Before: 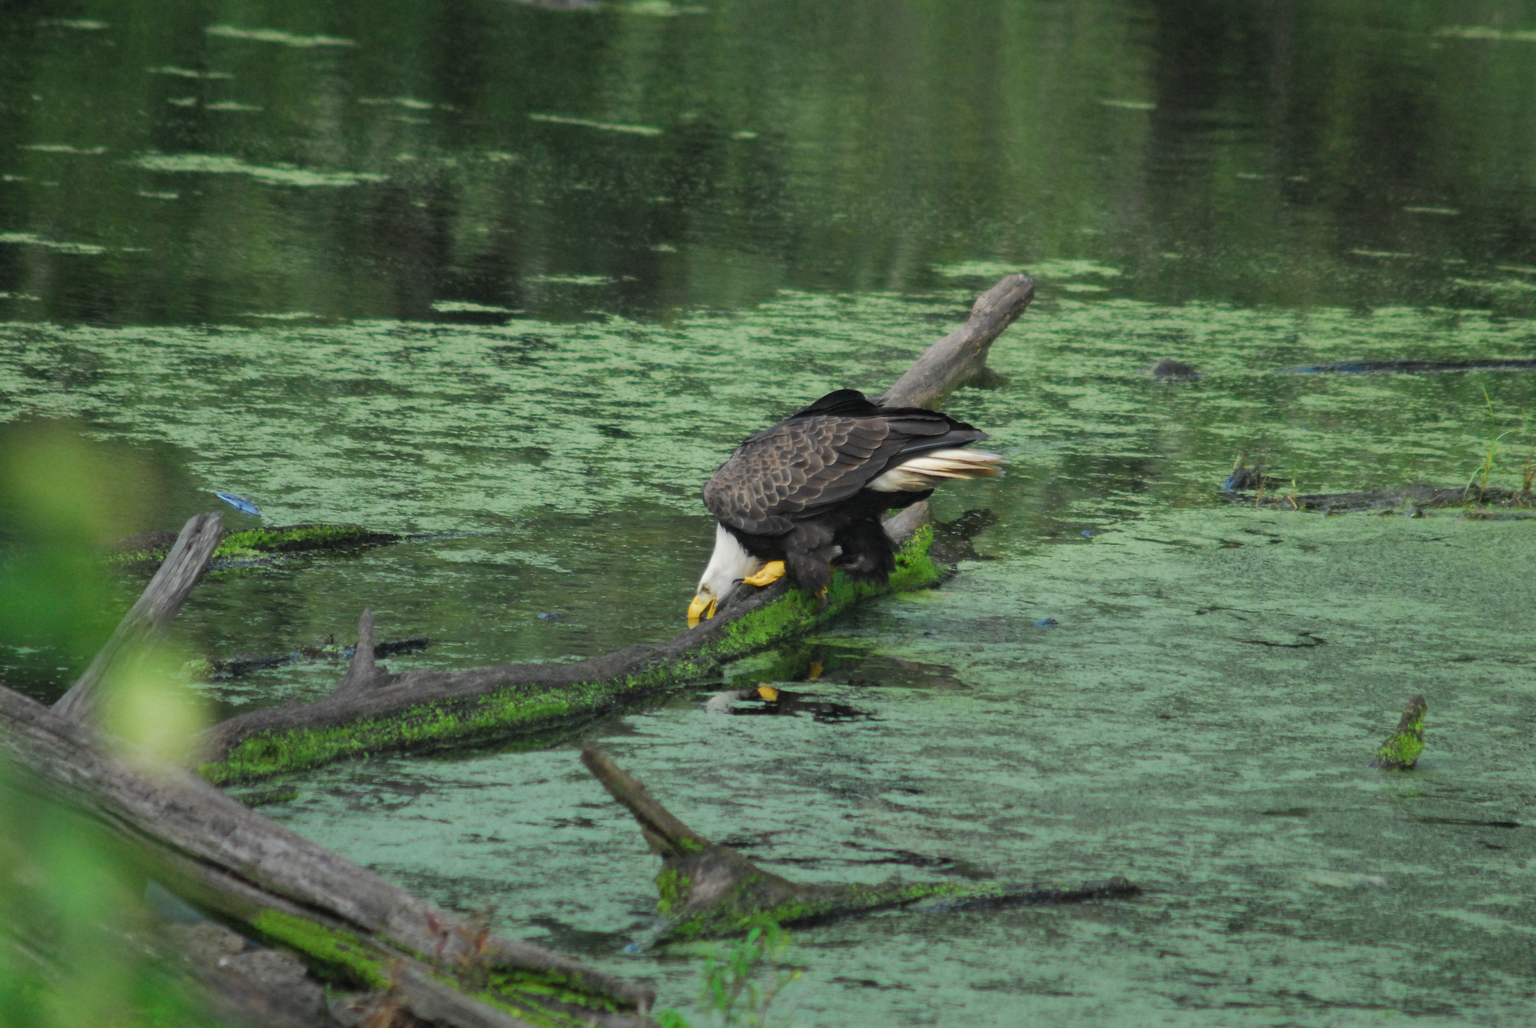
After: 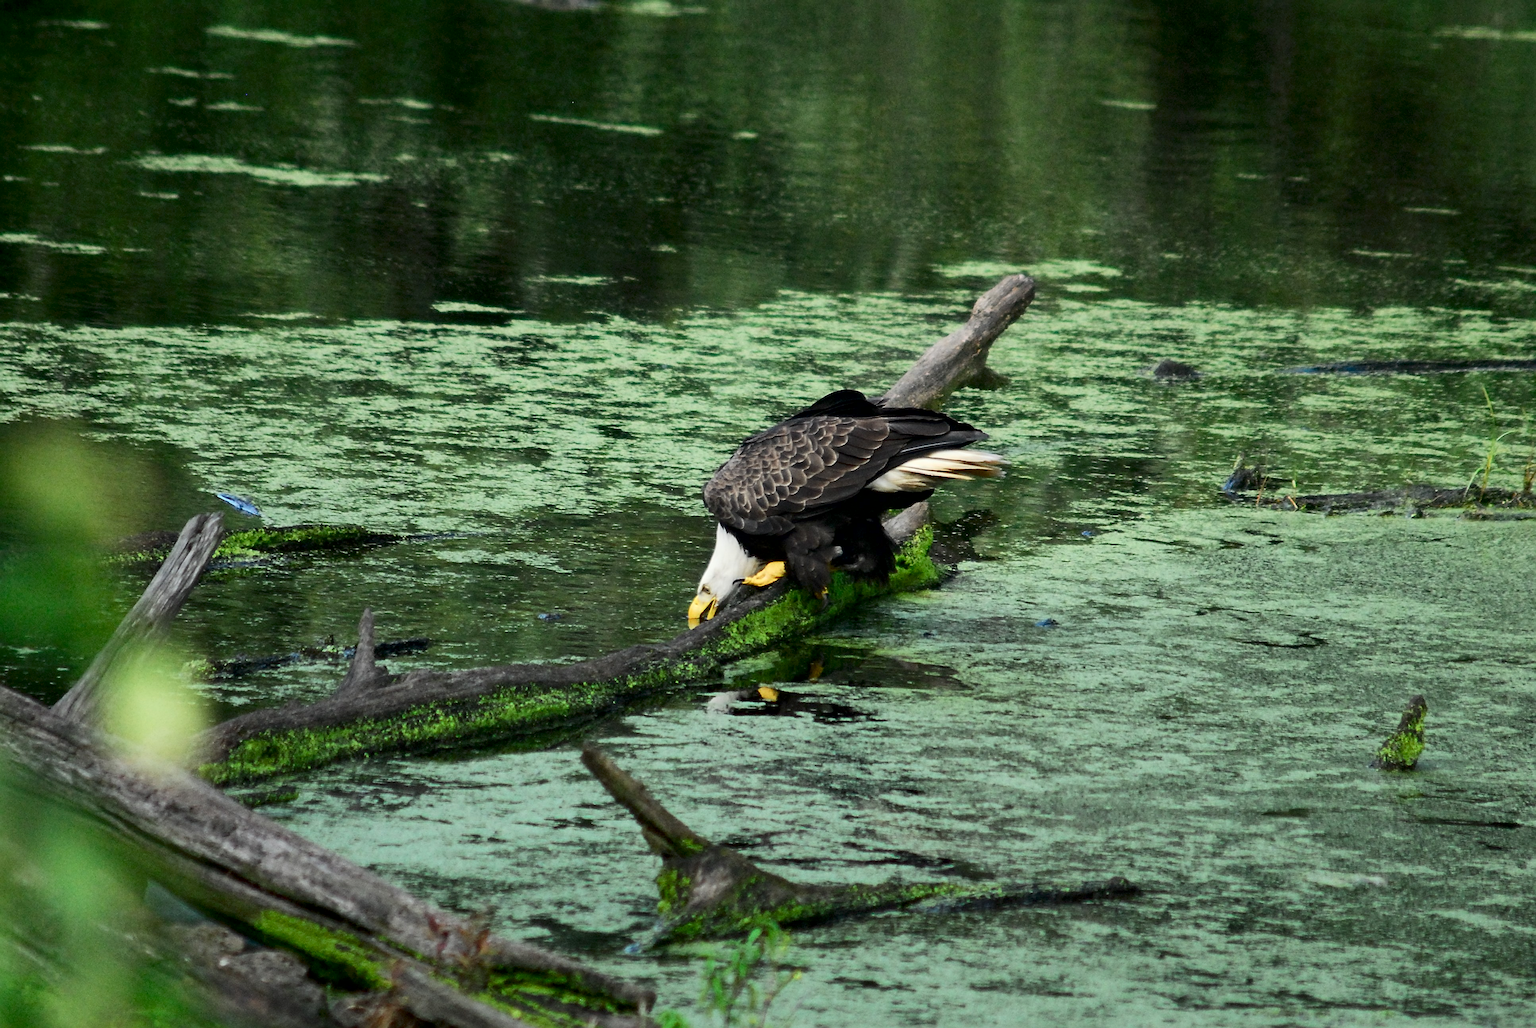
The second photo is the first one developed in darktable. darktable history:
contrast brightness saturation: contrast 0.28
sharpen: radius 2.601, amount 0.697
exposure: black level correction 0.009, exposure 0.109 EV, compensate highlight preservation false
